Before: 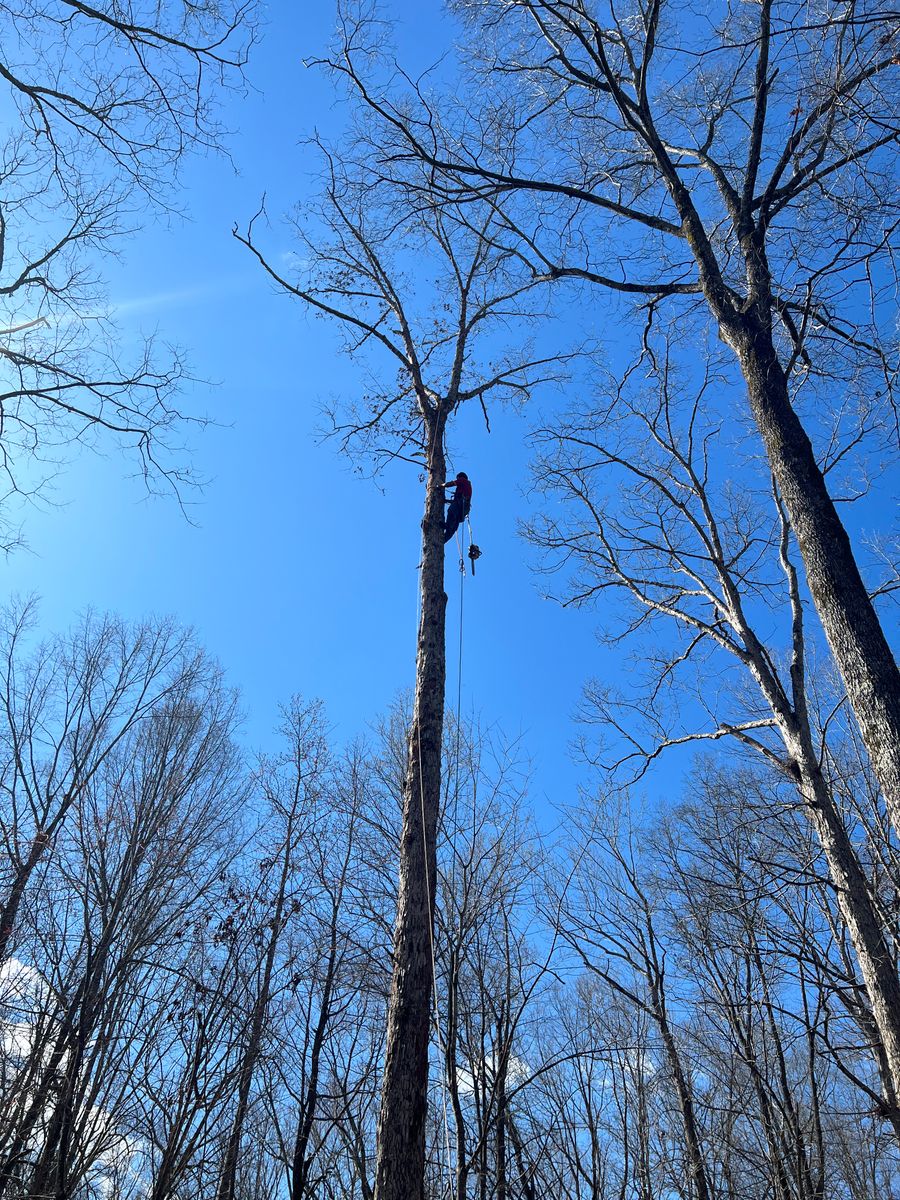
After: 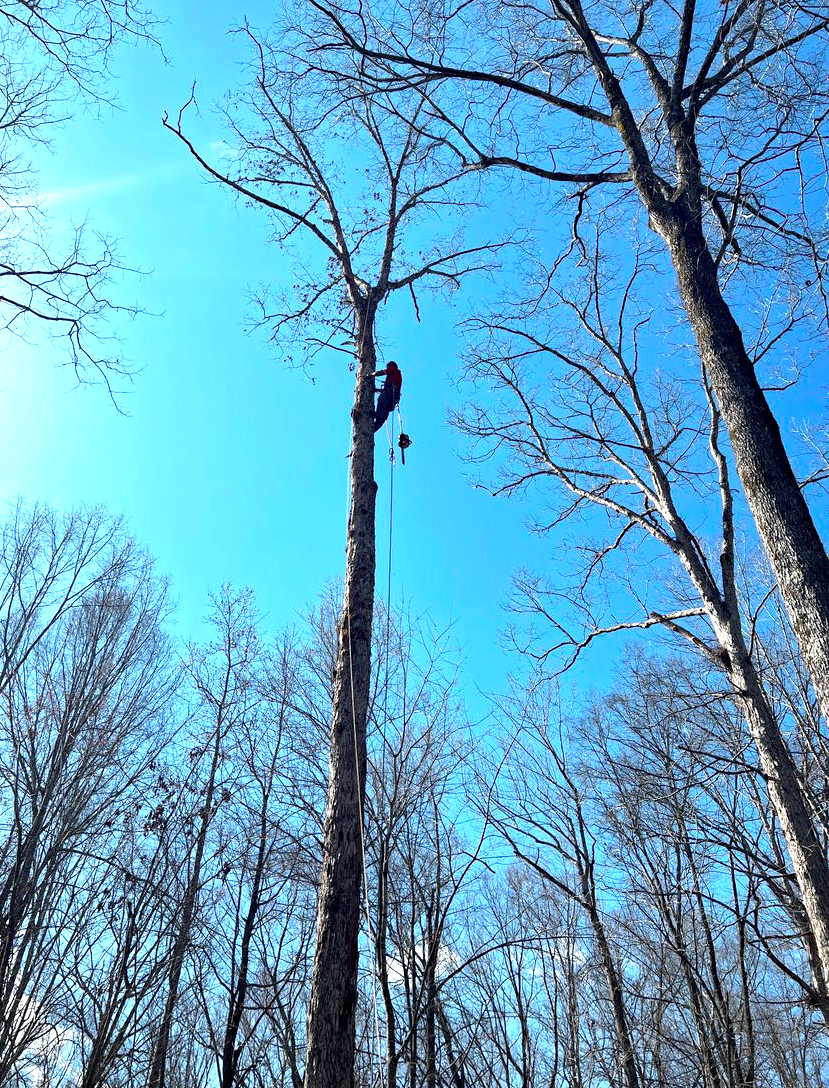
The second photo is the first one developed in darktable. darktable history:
color zones: curves: ch0 [(0.018, 0.548) (0.197, 0.654) (0.425, 0.447) (0.605, 0.658) (0.732, 0.579)]; ch1 [(0.105, 0.531) (0.224, 0.531) (0.386, 0.39) (0.618, 0.456) (0.732, 0.456) (0.956, 0.421)]; ch2 [(0.039, 0.583) (0.215, 0.465) (0.399, 0.544) (0.465, 0.548) (0.614, 0.447) (0.724, 0.43) (0.882, 0.623) (0.956, 0.632)]
crop and rotate: left 7.8%, top 9.282%
exposure: black level correction 0.001, exposure 0.498 EV, compensate exposure bias true, compensate highlight preservation false
haze removal: strength 0.283, distance 0.253, compatibility mode true, adaptive false
